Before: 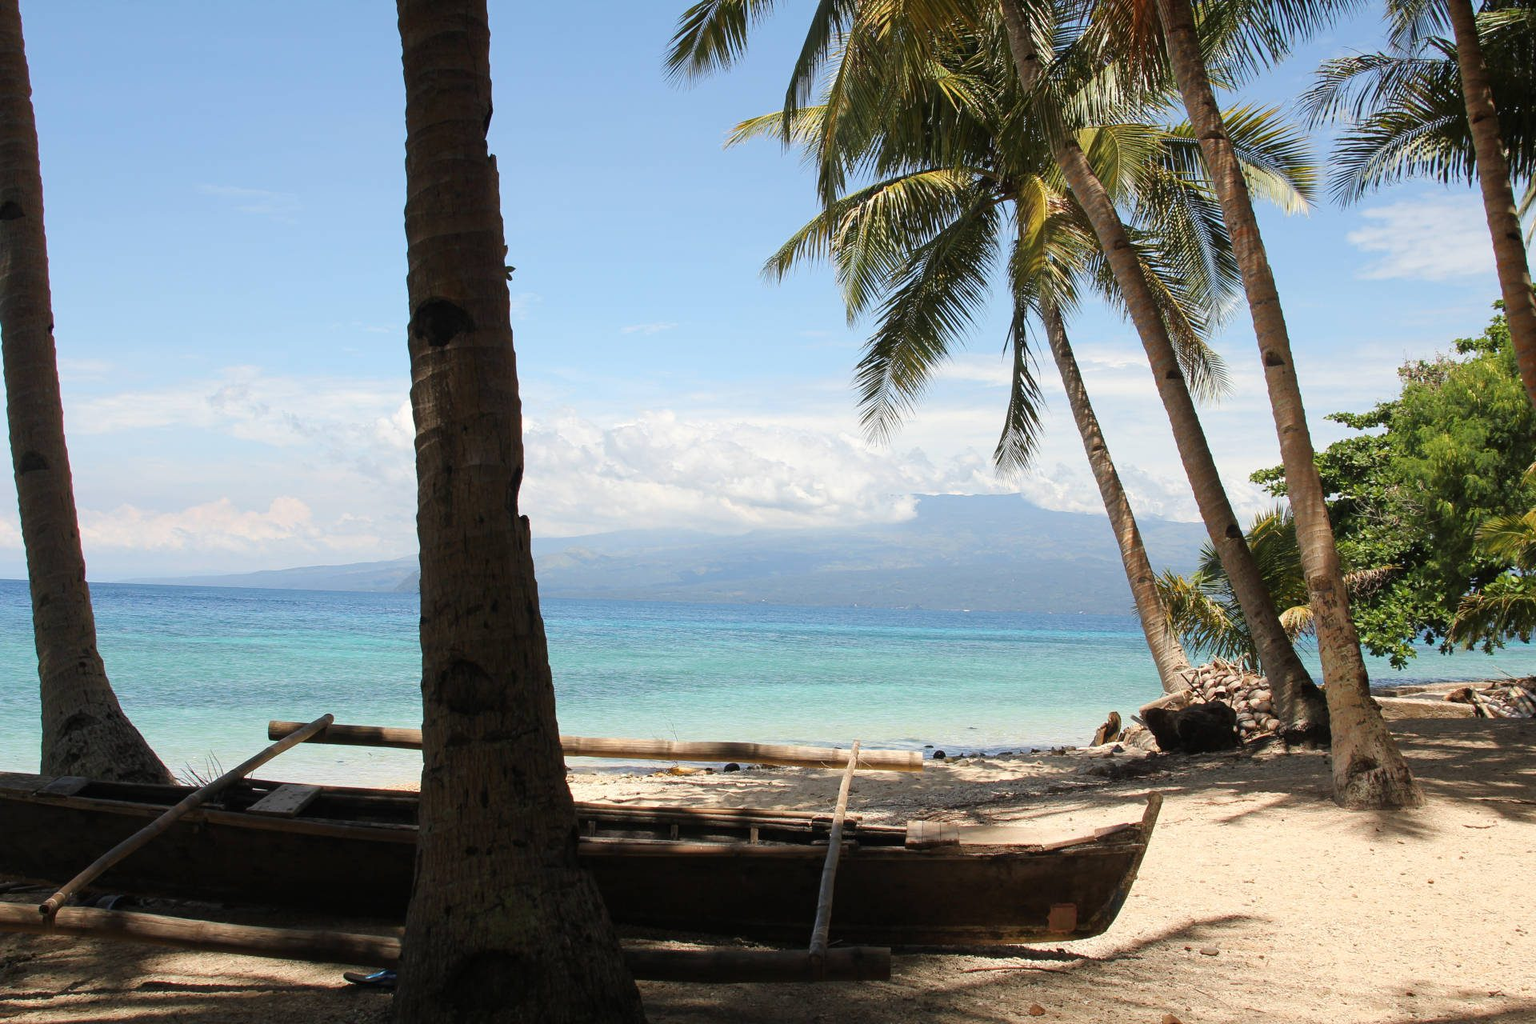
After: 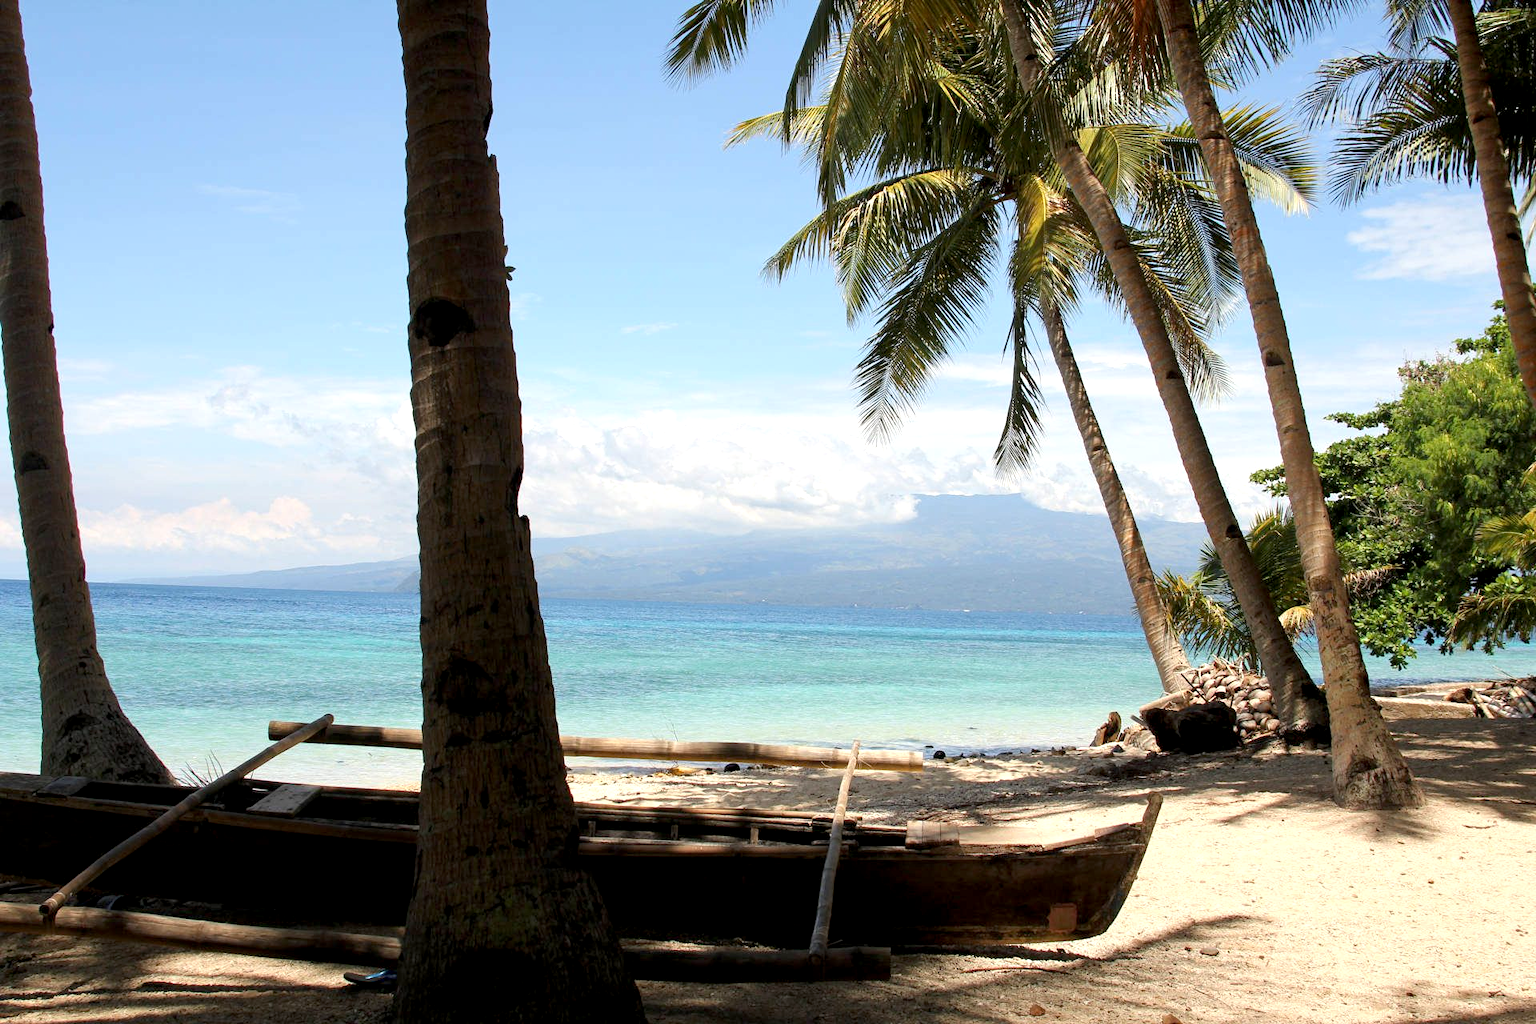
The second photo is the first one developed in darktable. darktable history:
exposure: black level correction 0.005, exposure 0.286 EV, compensate highlight preservation false
contrast equalizer: octaves 7, y [[0.6 ×6], [0.55 ×6], [0 ×6], [0 ×6], [0 ×6]], mix 0.15
